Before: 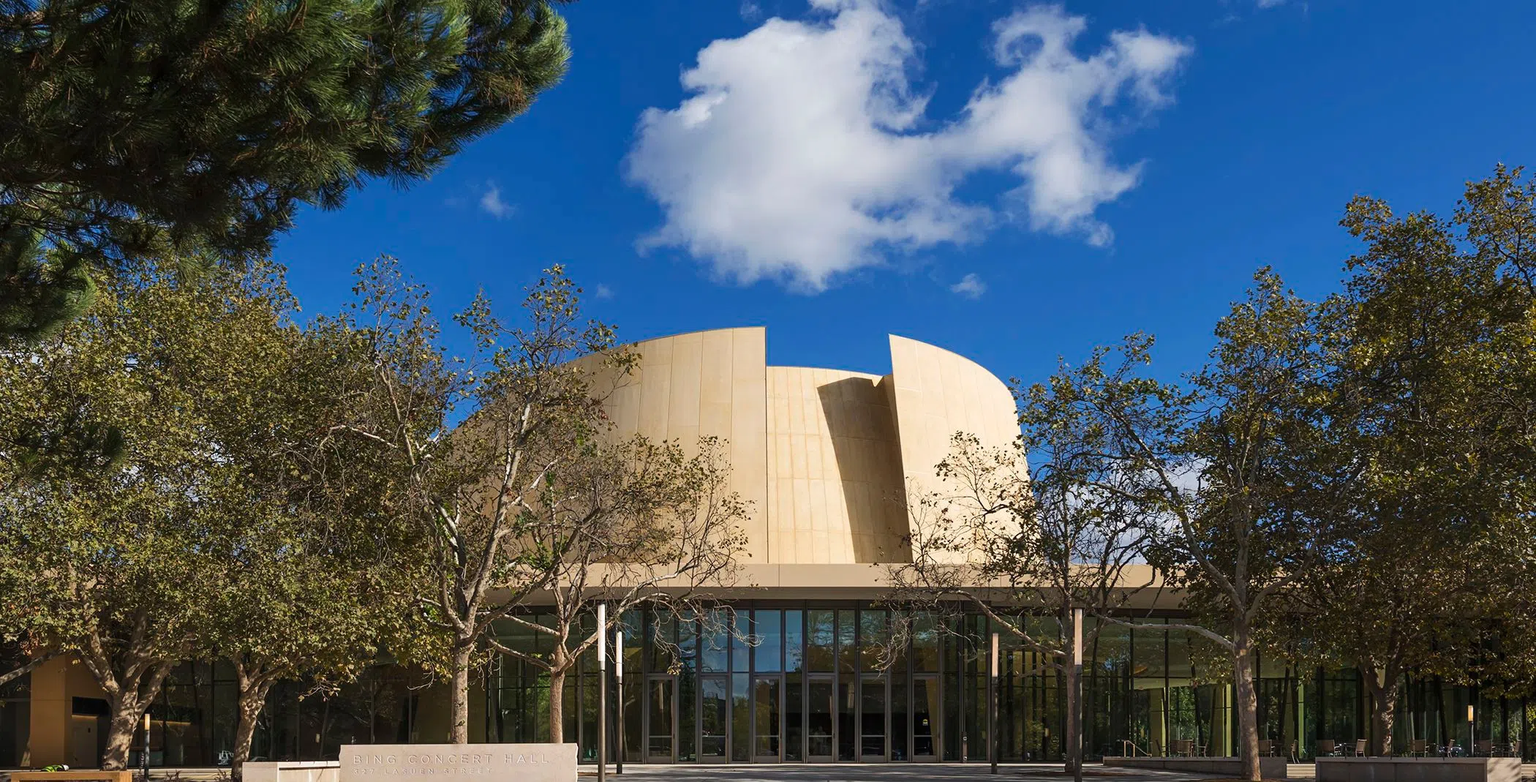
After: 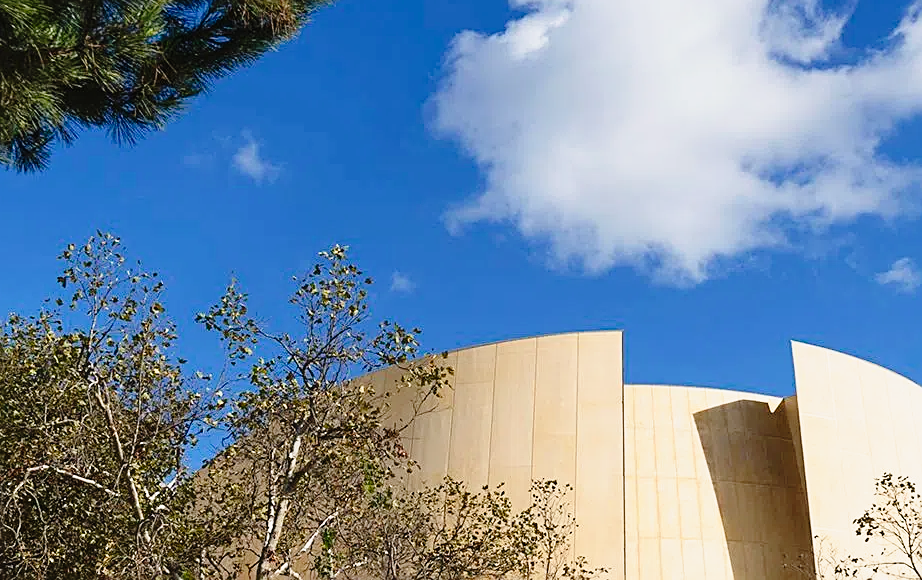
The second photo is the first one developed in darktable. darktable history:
sharpen: on, module defaults
crop: left 20.203%, top 10.899%, right 35.866%, bottom 34.845%
tone curve: curves: ch0 [(0, 0.013) (0.129, 0.1) (0.327, 0.382) (0.489, 0.573) (0.66, 0.748) (0.858, 0.926) (1, 0.977)]; ch1 [(0, 0) (0.353, 0.344) (0.45, 0.46) (0.498, 0.495) (0.521, 0.506) (0.563, 0.559) (0.592, 0.585) (0.657, 0.655) (1, 1)]; ch2 [(0, 0) (0.333, 0.346) (0.375, 0.375) (0.427, 0.44) (0.5, 0.501) (0.505, 0.499) (0.528, 0.533) (0.579, 0.61) (0.612, 0.644) (0.66, 0.715) (1, 1)], preserve colors none
